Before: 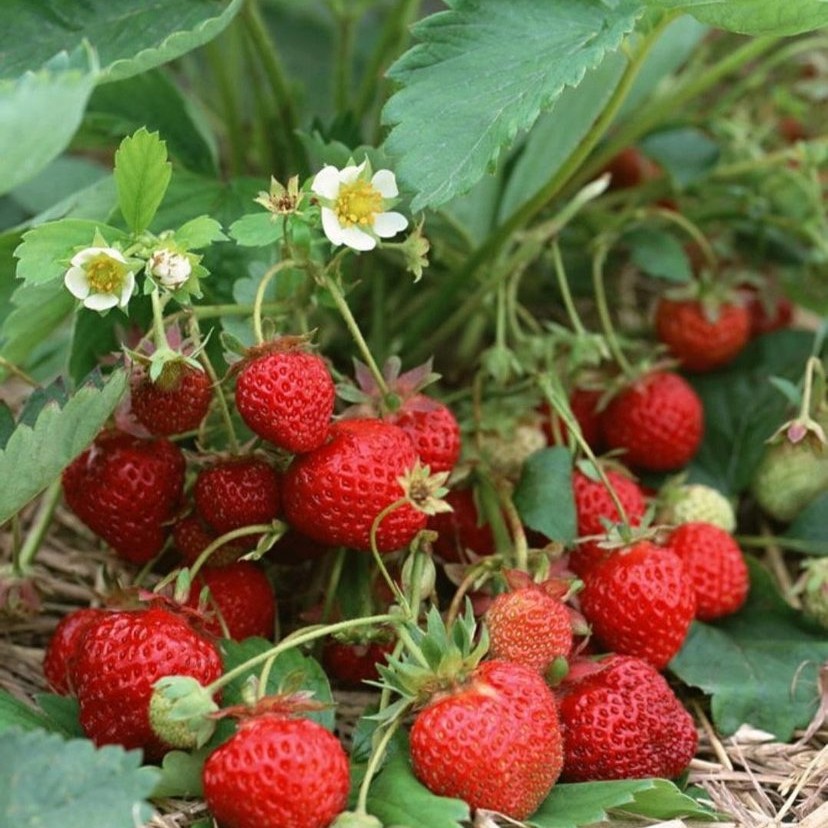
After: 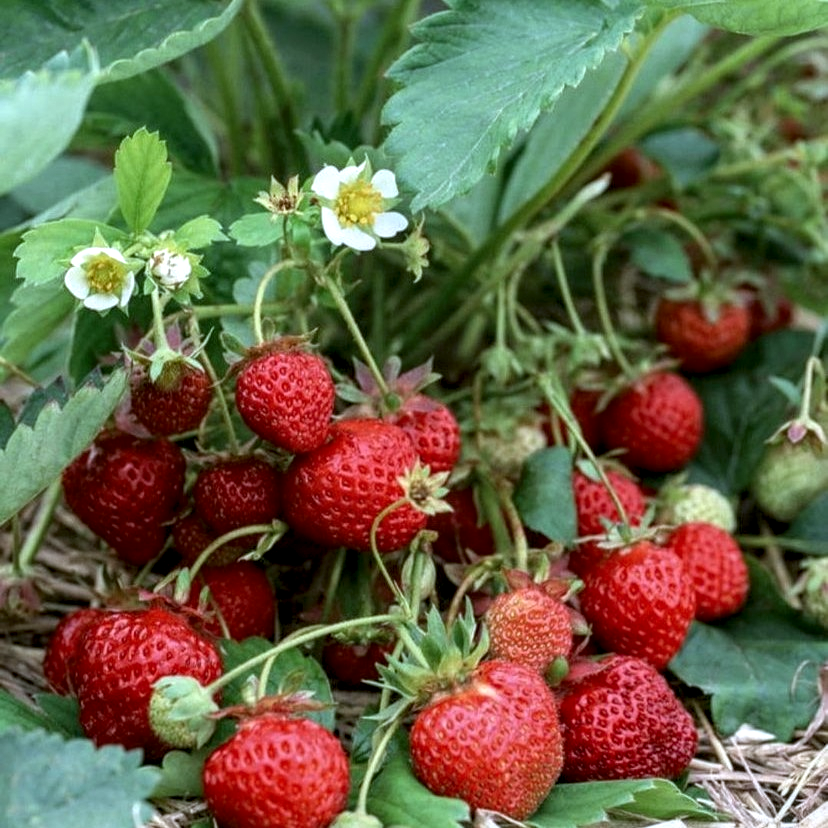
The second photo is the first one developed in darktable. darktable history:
tone equalizer: on, module defaults
white balance: red 0.931, blue 1.11
local contrast: highlights 25%, detail 150%
